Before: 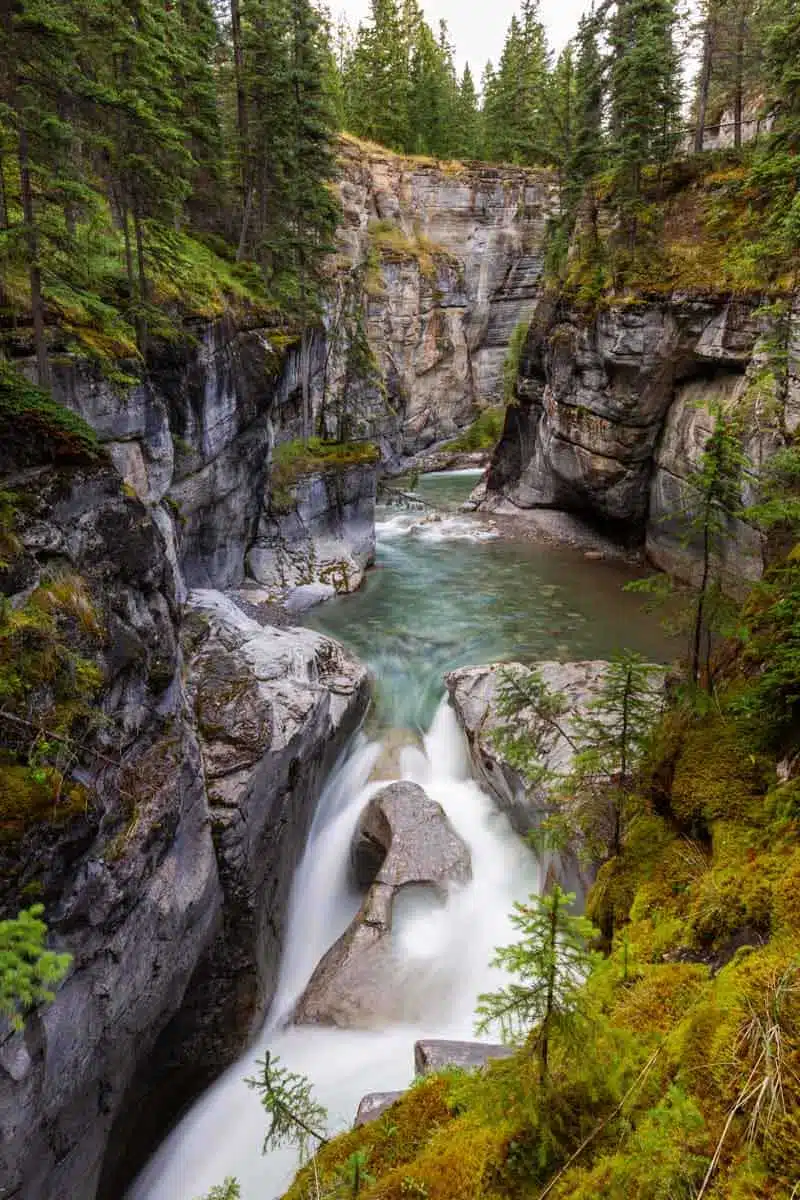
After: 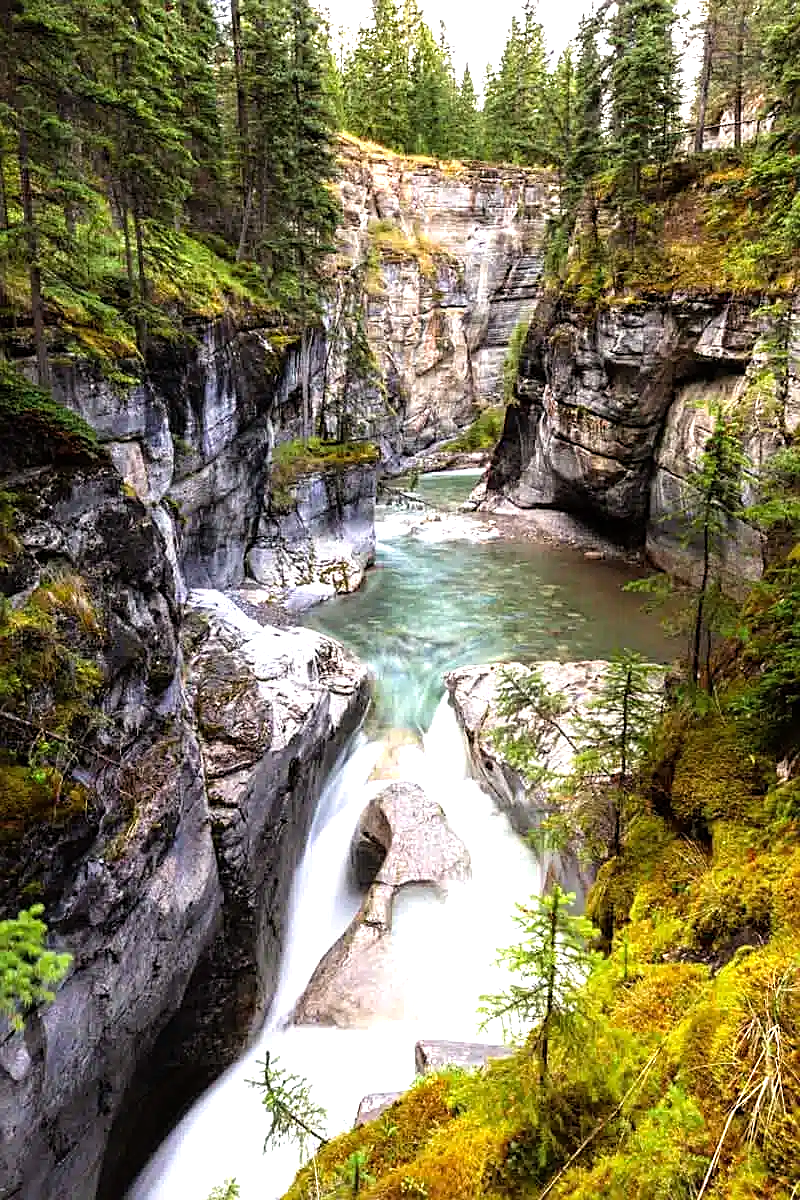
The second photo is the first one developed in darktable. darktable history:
sharpen: on, module defaults
tone equalizer: -8 EV -0.739 EV, -7 EV -0.702 EV, -6 EV -0.631 EV, -5 EV -0.4 EV, -3 EV 0.399 EV, -2 EV 0.6 EV, -1 EV 0.686 EV, +0 EV 0.752 EV
levels: black 8.56%, levels [0, 0.43, 0.859]
